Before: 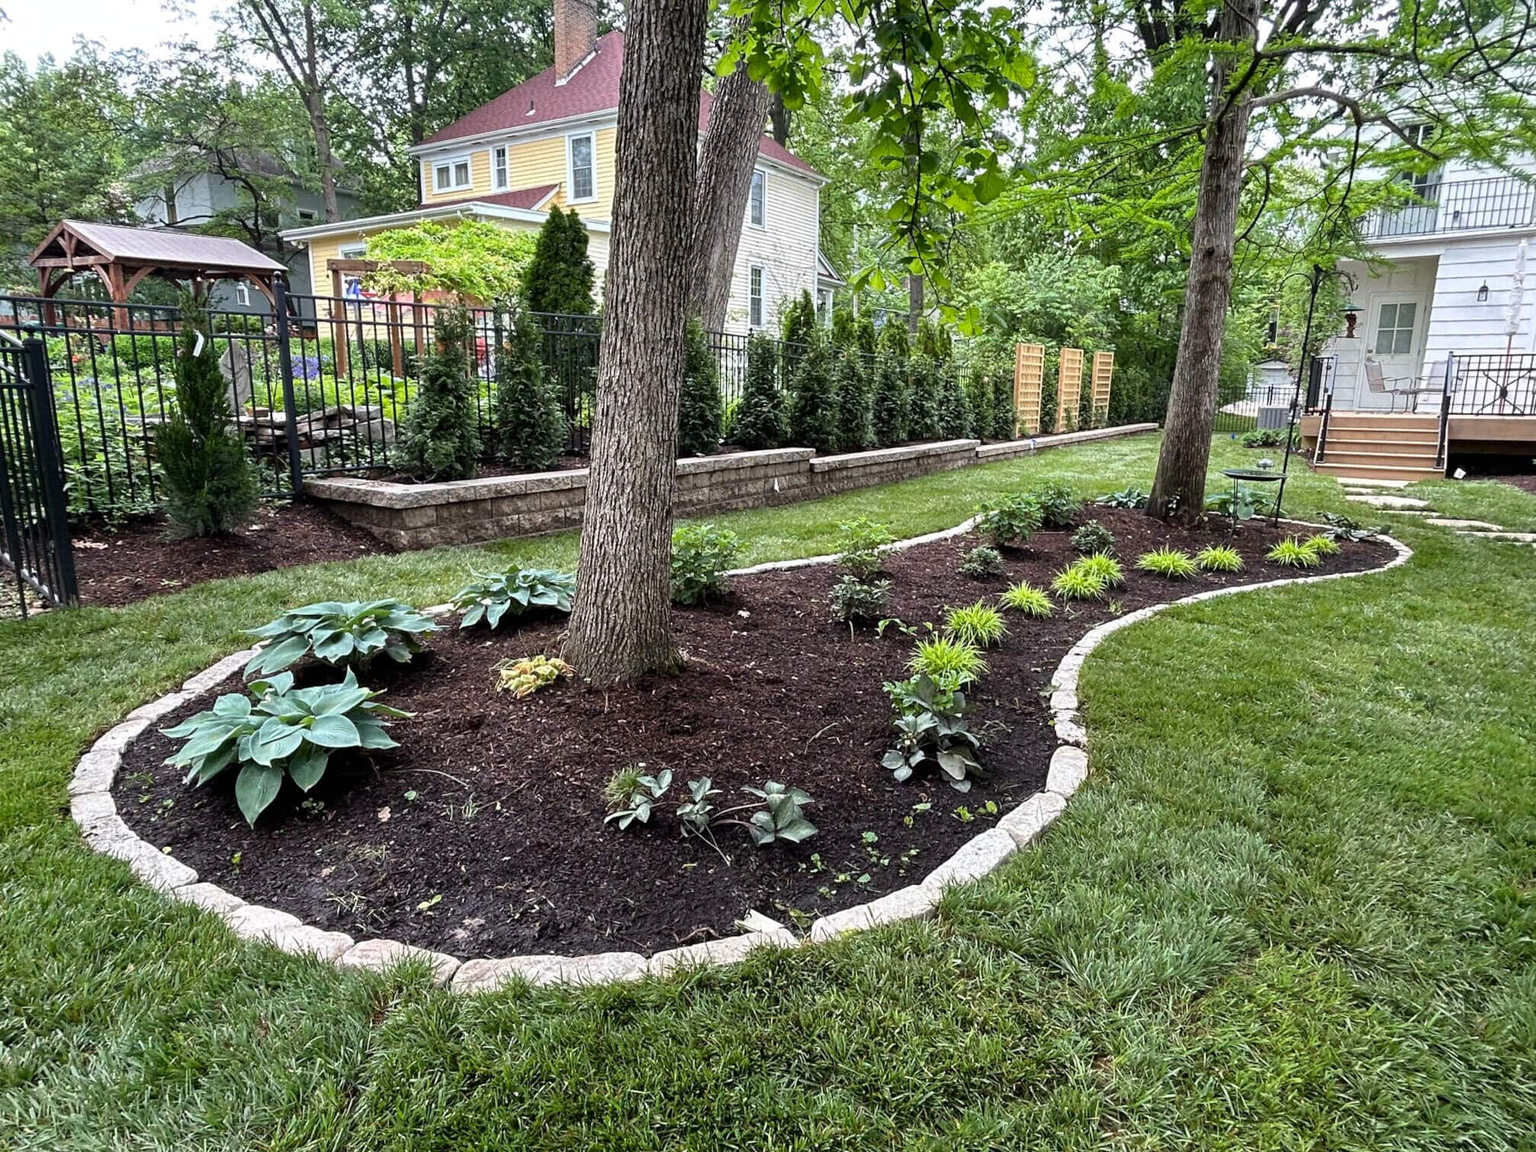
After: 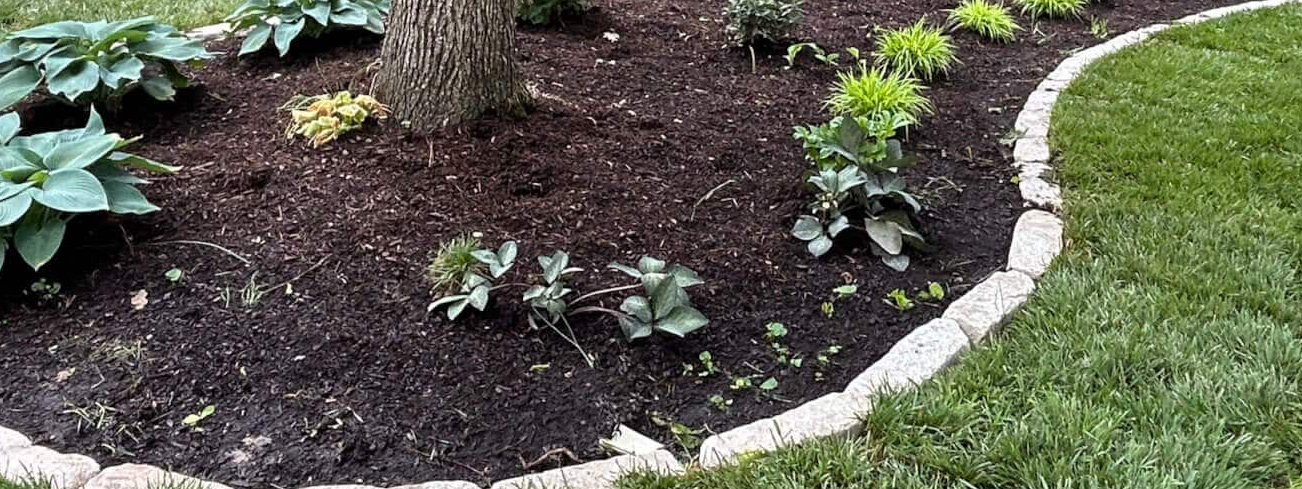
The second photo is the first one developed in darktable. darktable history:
crop: left 18.141%, top 50.86%, right 17.243%, bottom 16.792%
